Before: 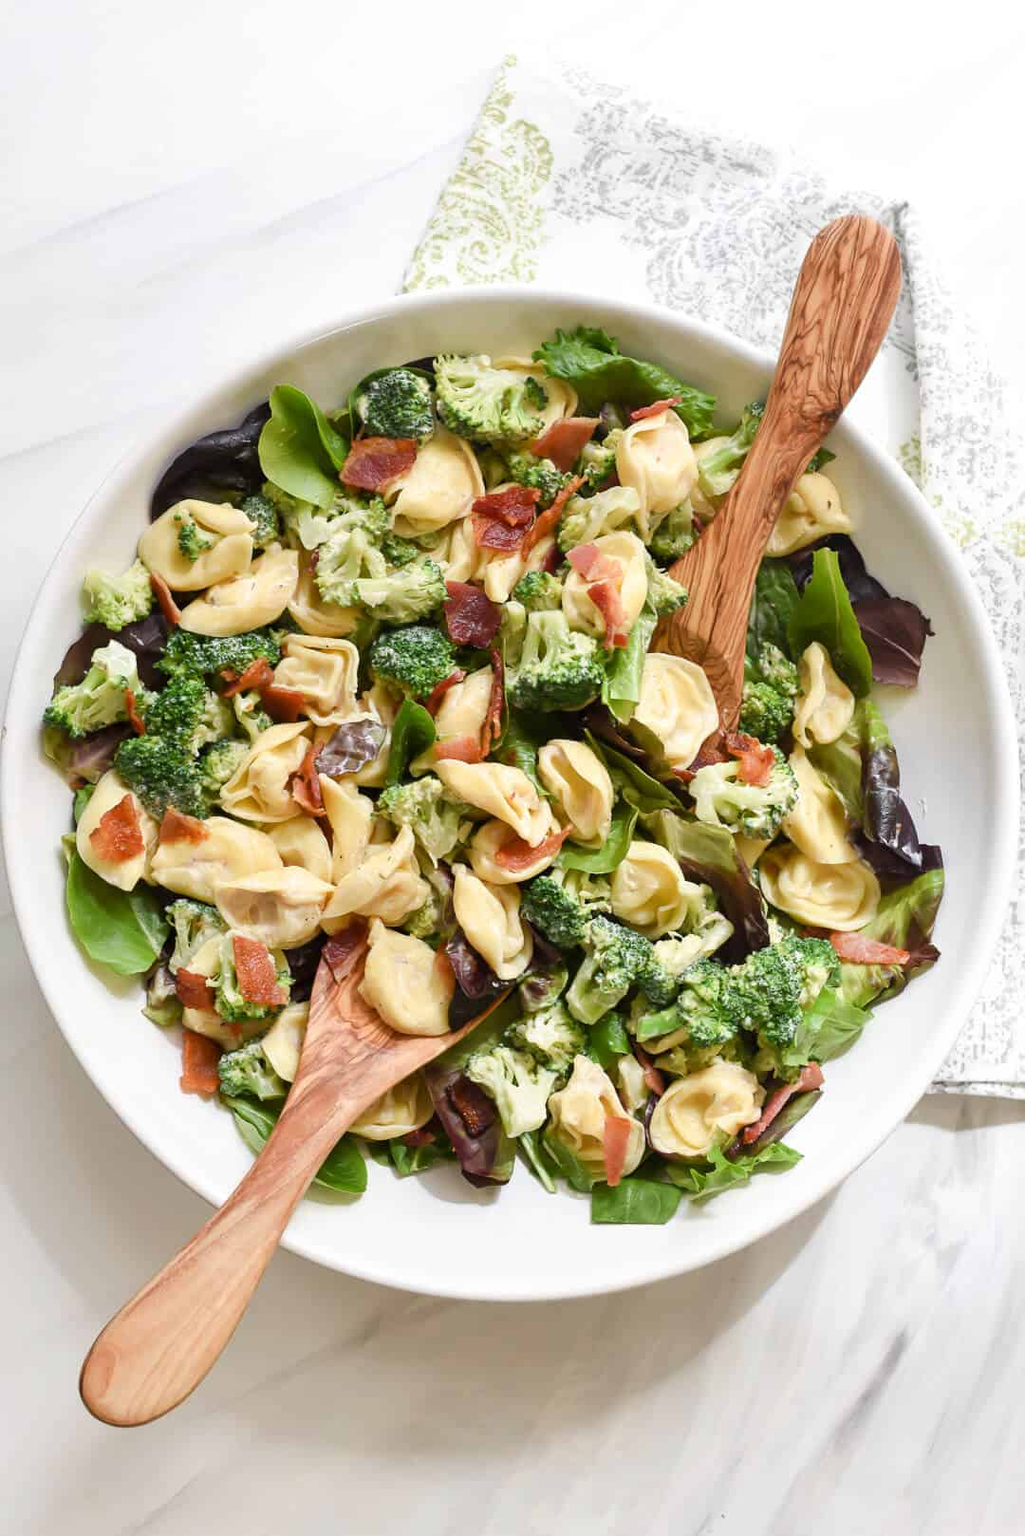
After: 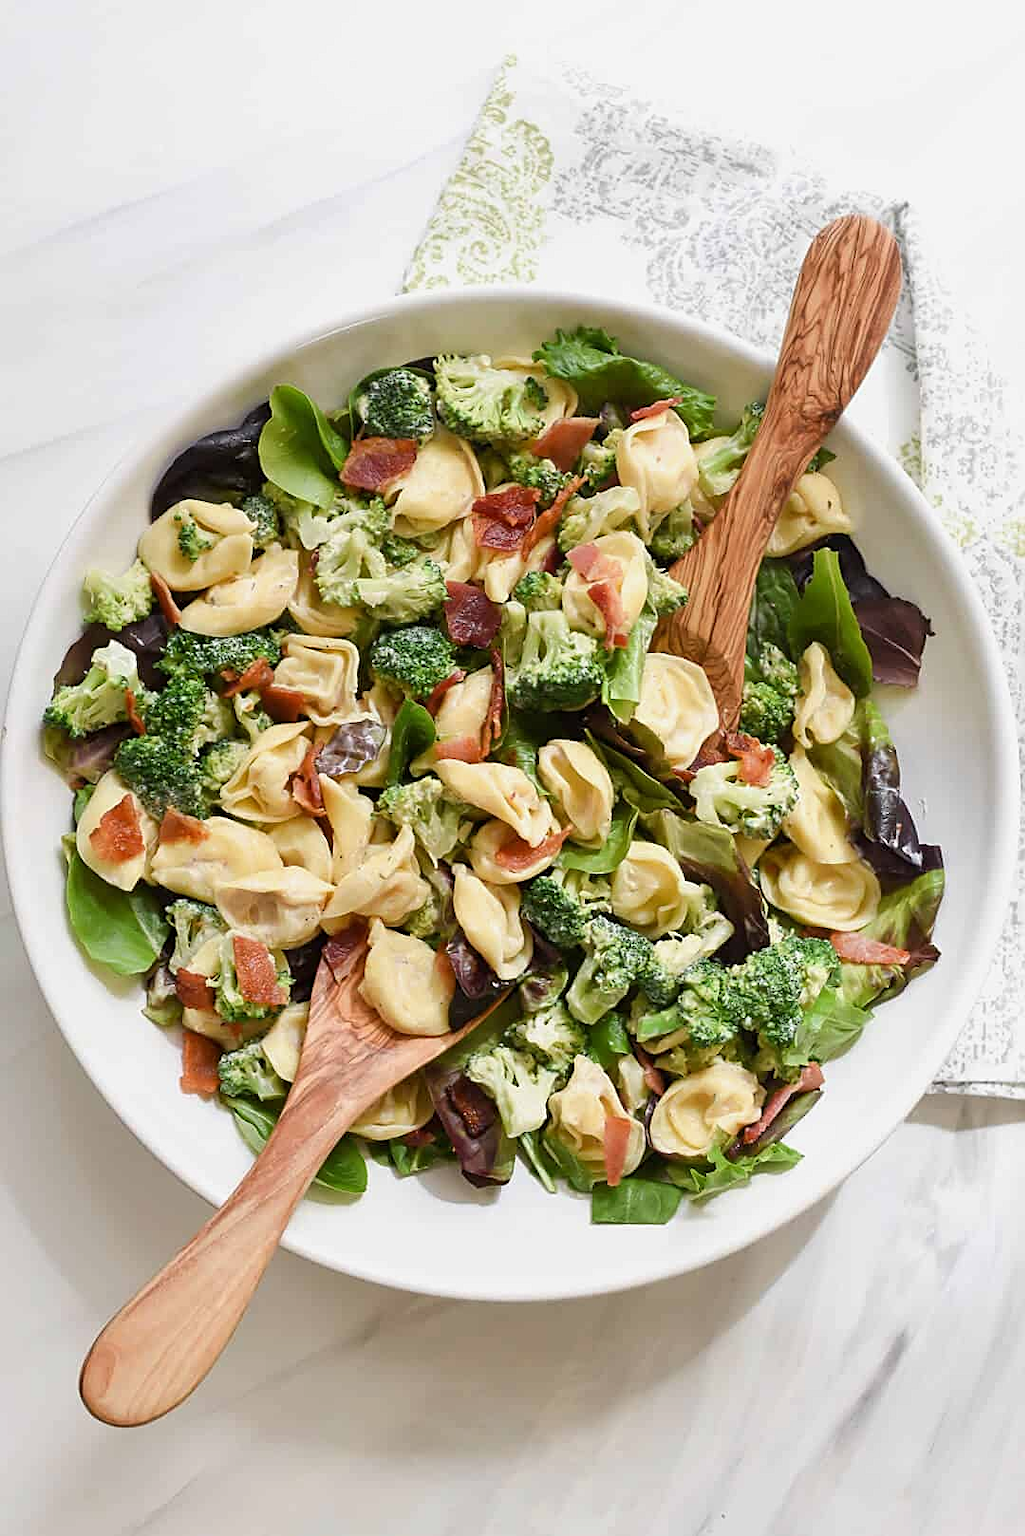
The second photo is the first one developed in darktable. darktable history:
sharpen: amount 0.492
exposure: exposure -0.14 EV, compensate exposure bias true, compensate highlight preservation false
